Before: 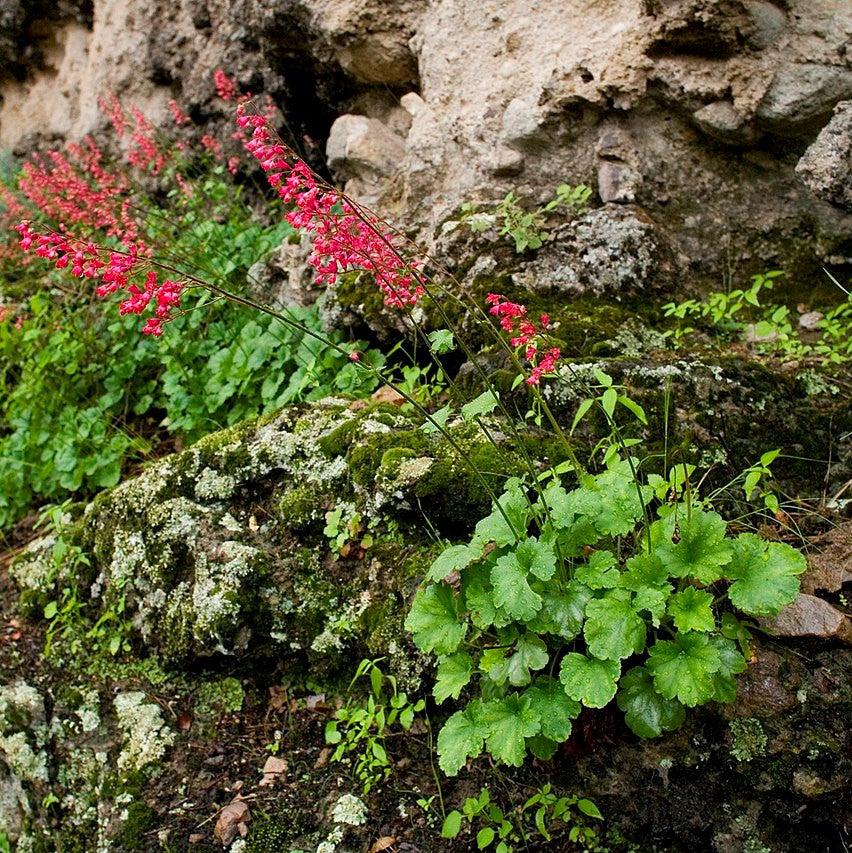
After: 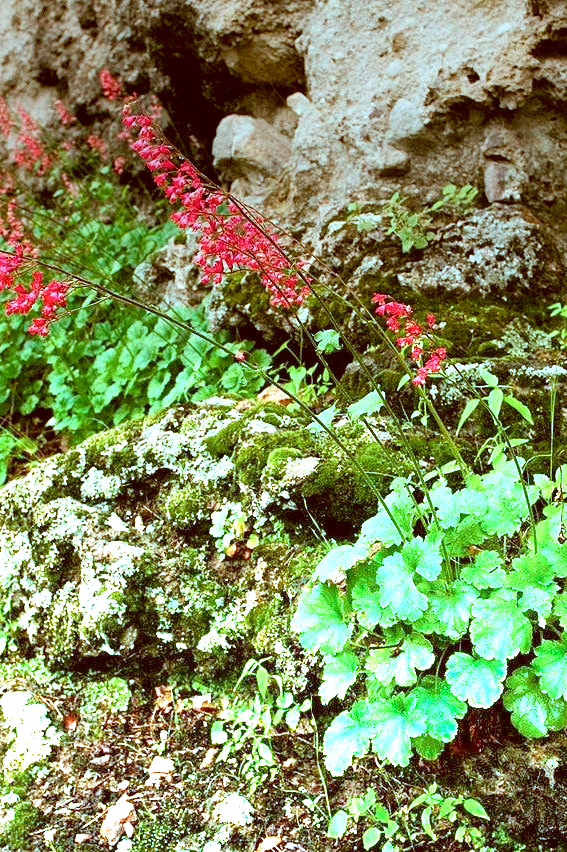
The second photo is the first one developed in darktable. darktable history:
crop and rotate: left 13.409%, right 19.924%
color correction: highlights a* -14.62, highlights b* -16.22, shadows a* 10.12, shadows b* 29.4
graduated density: density -3.9 EV
